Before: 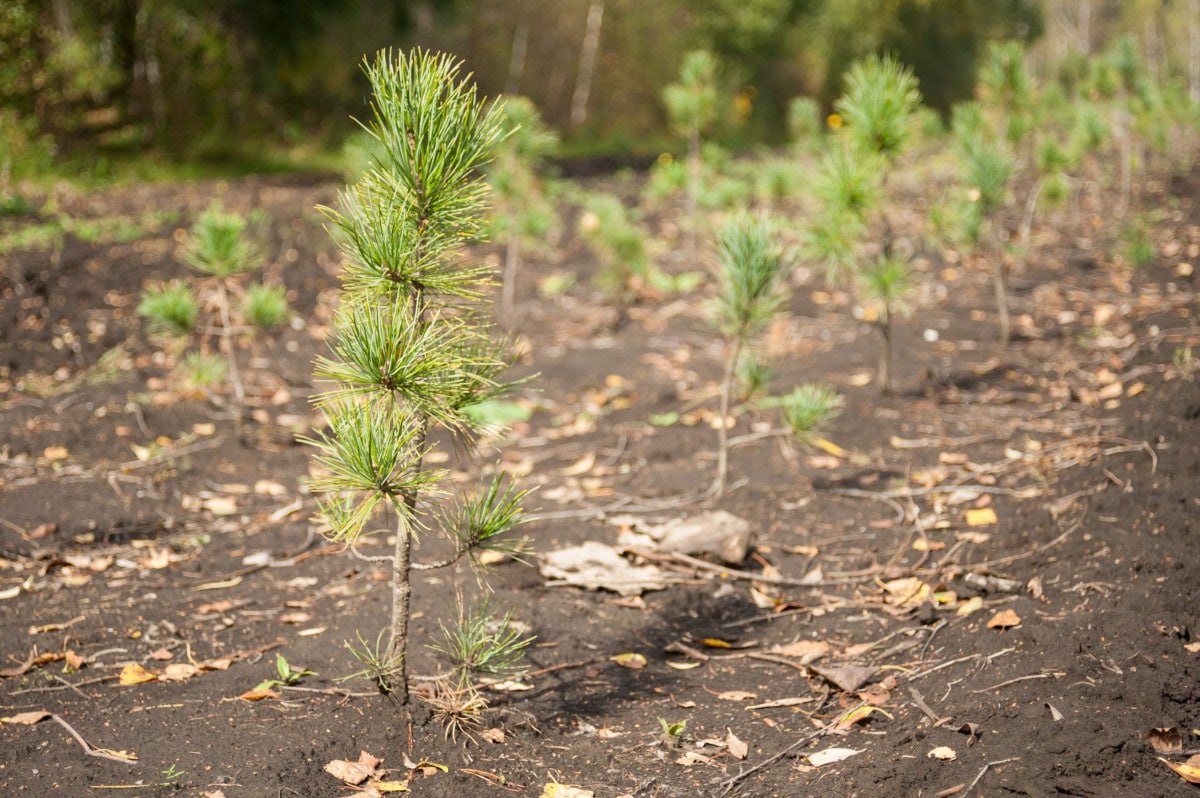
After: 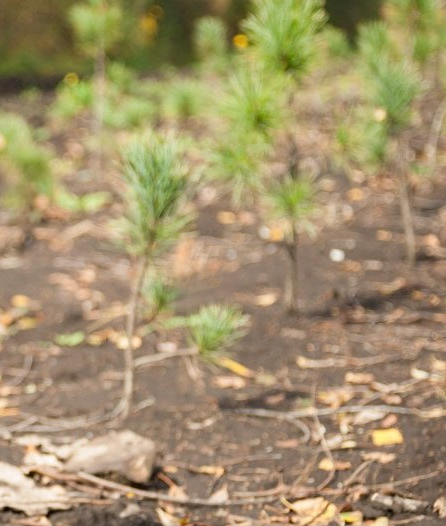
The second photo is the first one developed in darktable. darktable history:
crop and rotate: left 49.52%, top 10.088%, right 13.276%, bottom 23.996%
